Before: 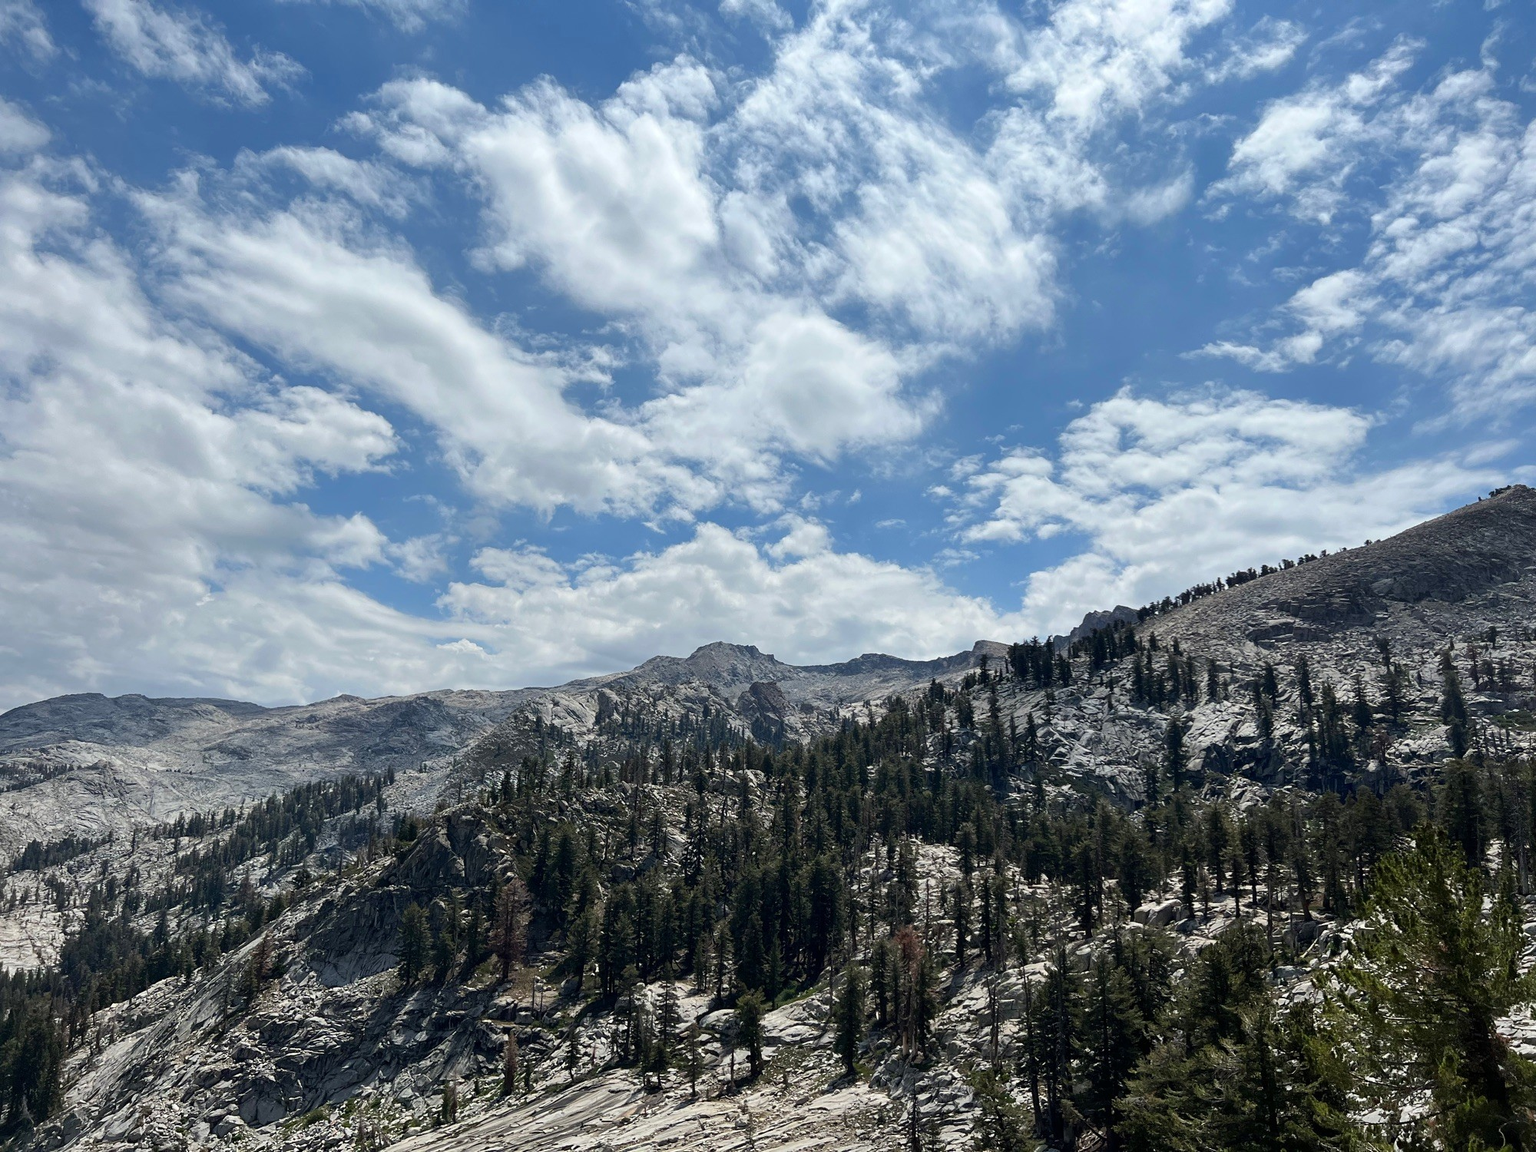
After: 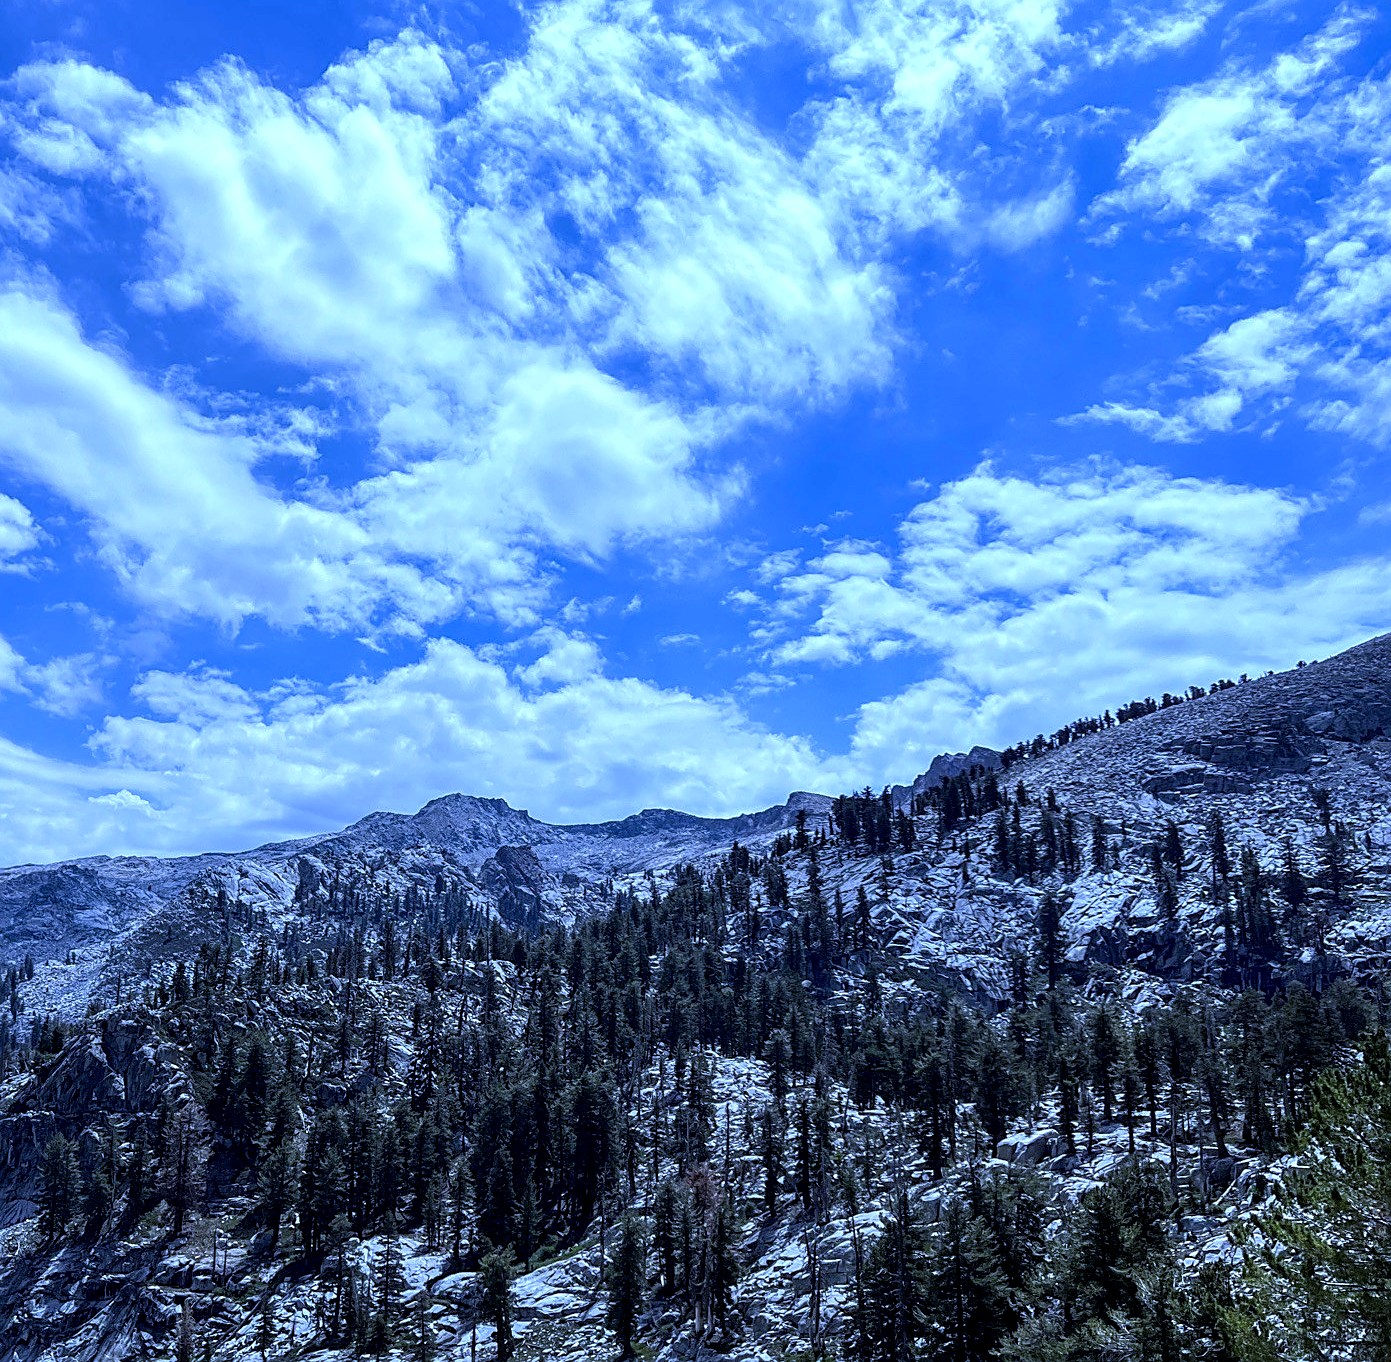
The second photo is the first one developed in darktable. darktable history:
sharpen: on, module defaults
local contrast: detail 150%
crop and rotate: left 24.034%, top 2.838%, right 6.406%, bottom 6.299%
white balance: red 0.766, blue 1.537
